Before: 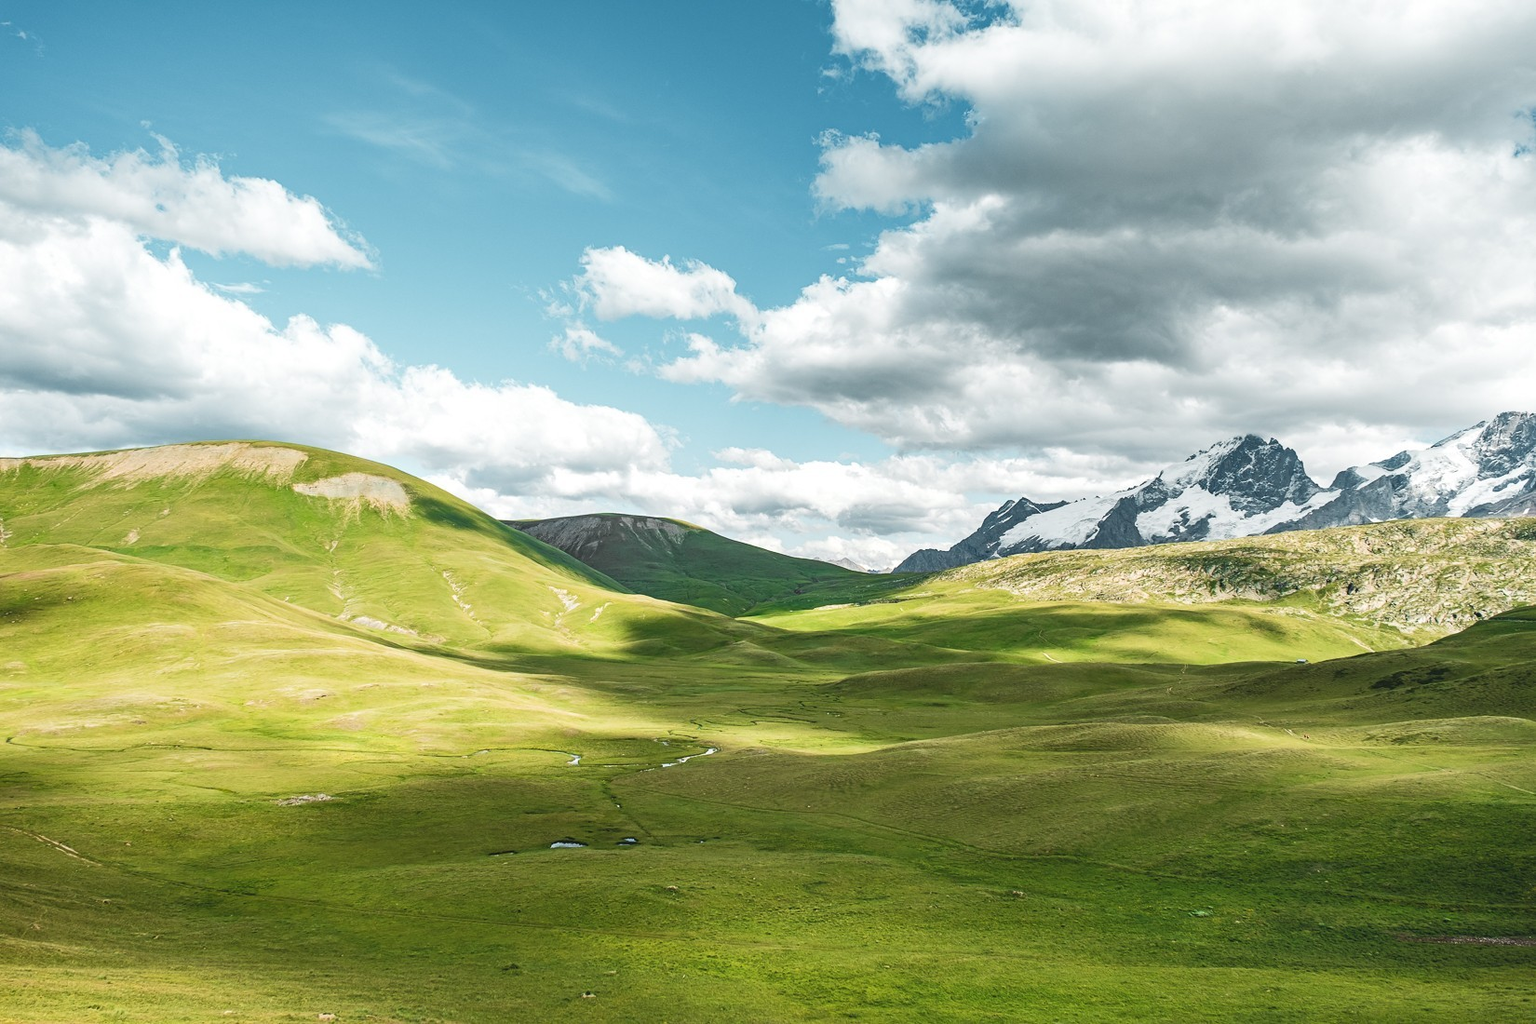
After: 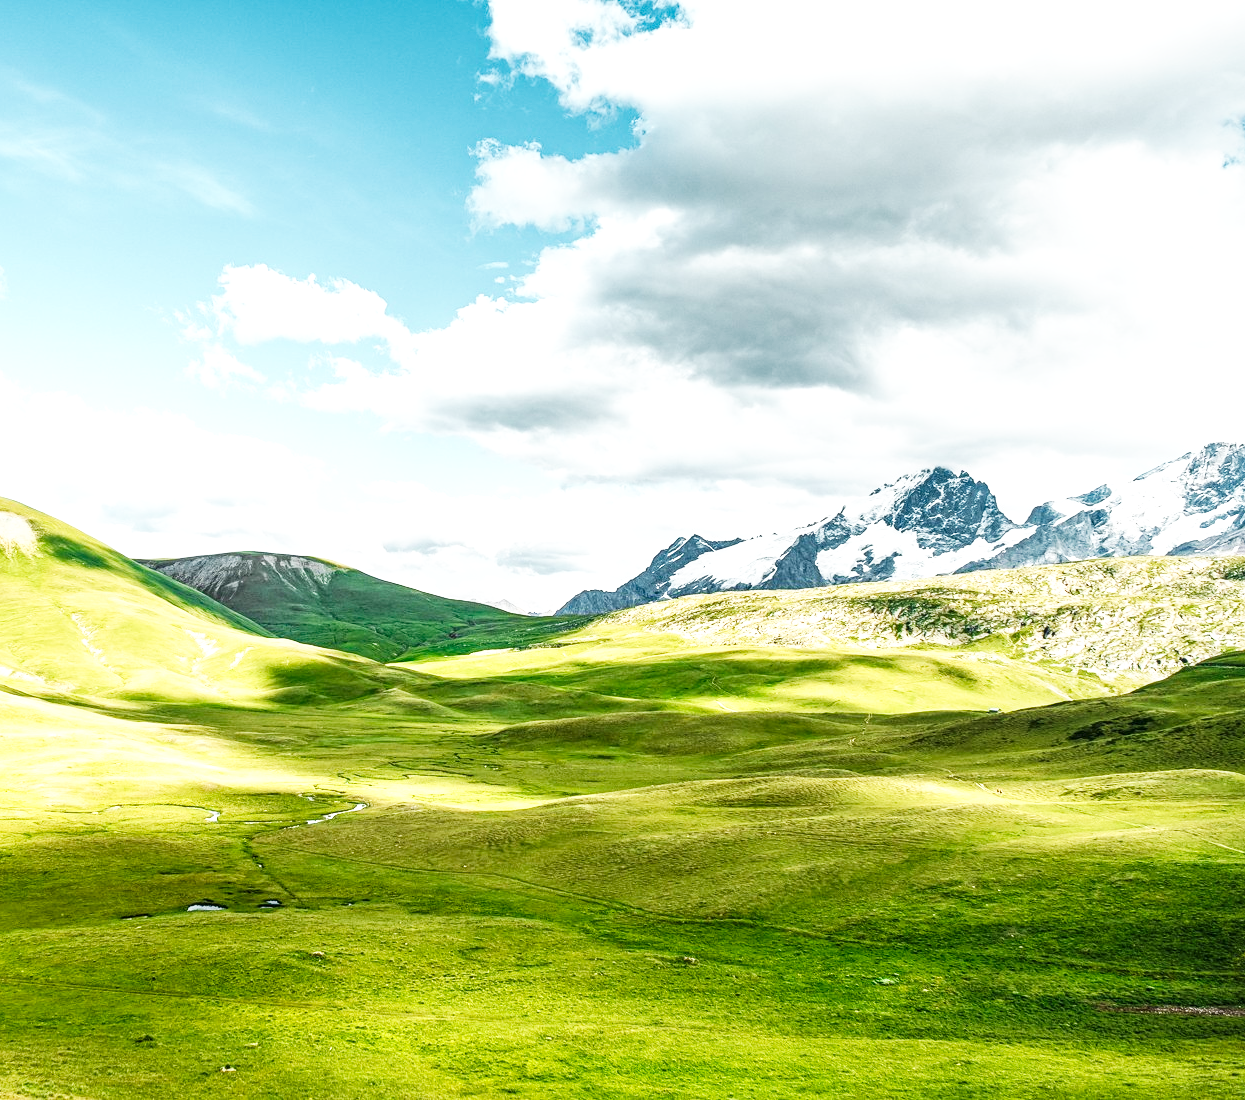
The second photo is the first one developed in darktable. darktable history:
crop and rotate: left 24.493%
local contrast: detail 130%
exposure: exposure -0.152 EV, compensate highlight preservation false
base curve: curves: ch0 [(0, 0) (0.007, 0.004) (0.027, 0.03) (0.046, 0.07) (0.207, 0.54) (0.442, 0.872) (0.673, 0.972) (1, 1)], preserve colors none
